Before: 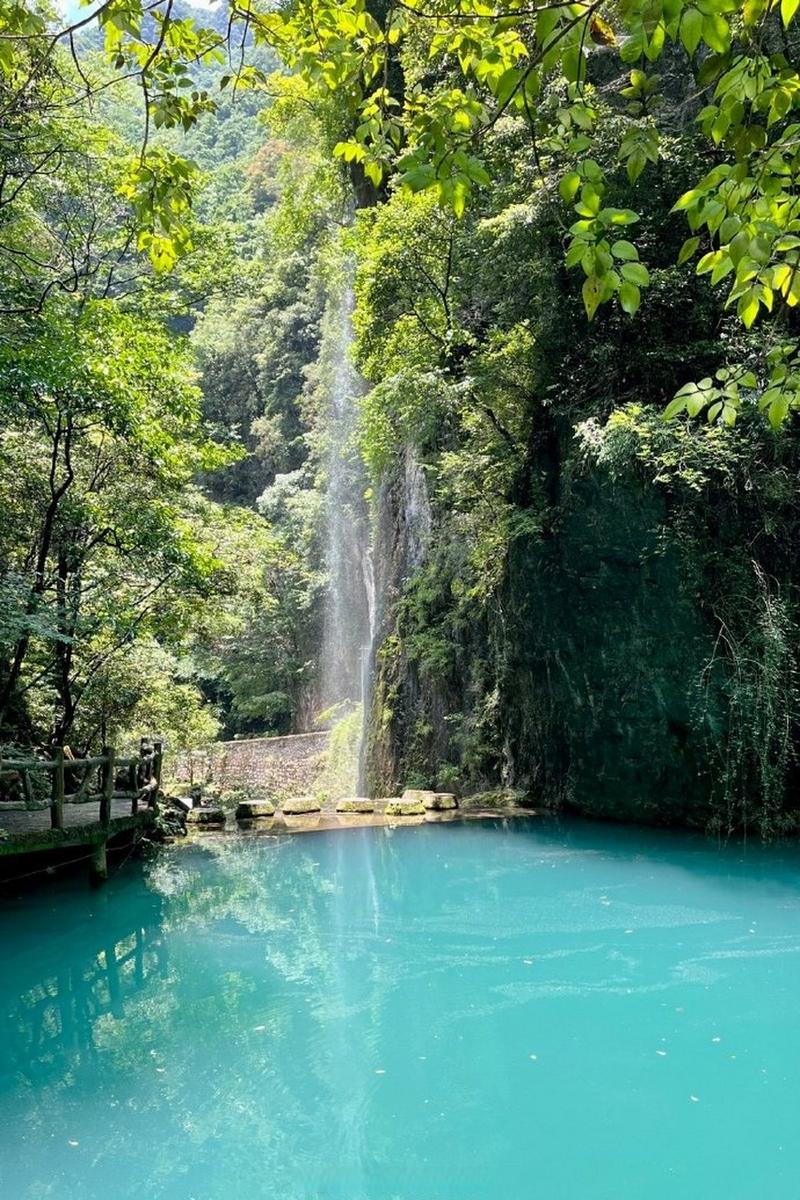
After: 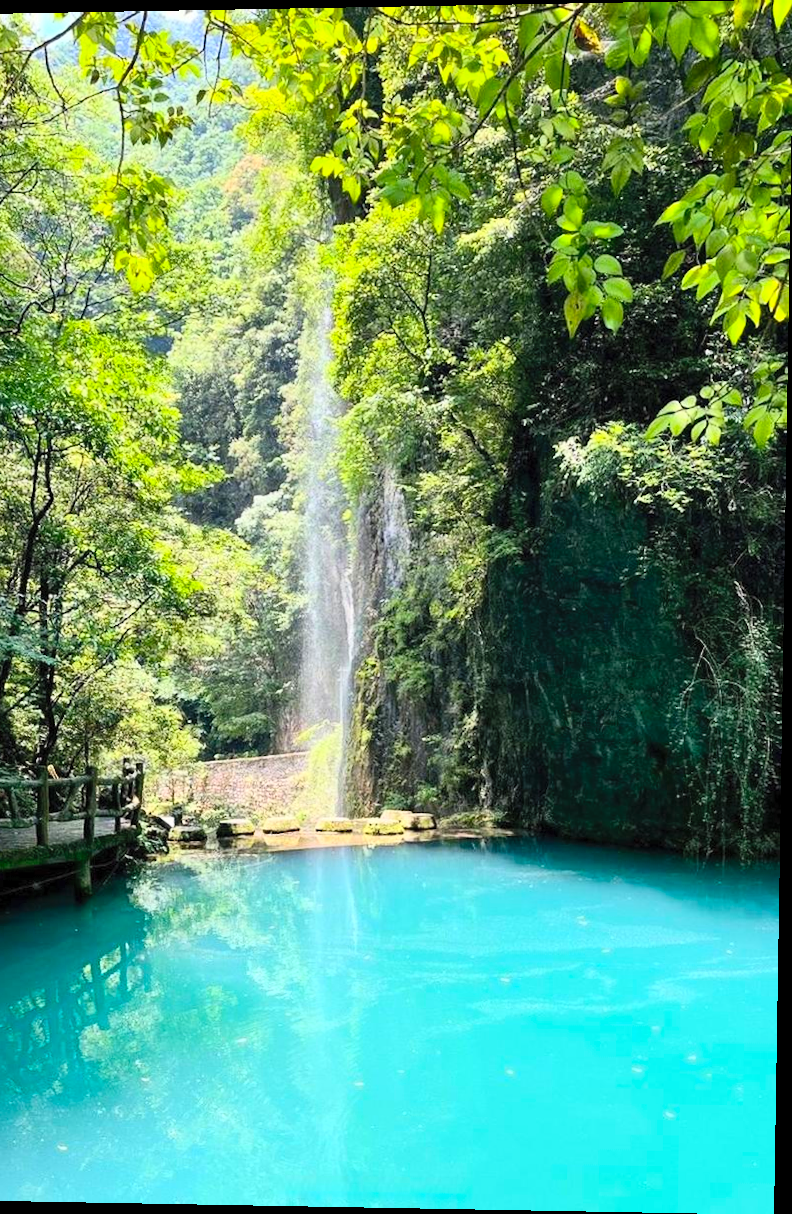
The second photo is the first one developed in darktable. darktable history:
contrast brightness saturation: contrast 0.24, brightness 0.26, saturation 0.39
crop and rotate: left 3.238%
rotate and perspective: lens shift (vertical) 0.048, lens shift (horizontal) -0.024, automatic cropping off
